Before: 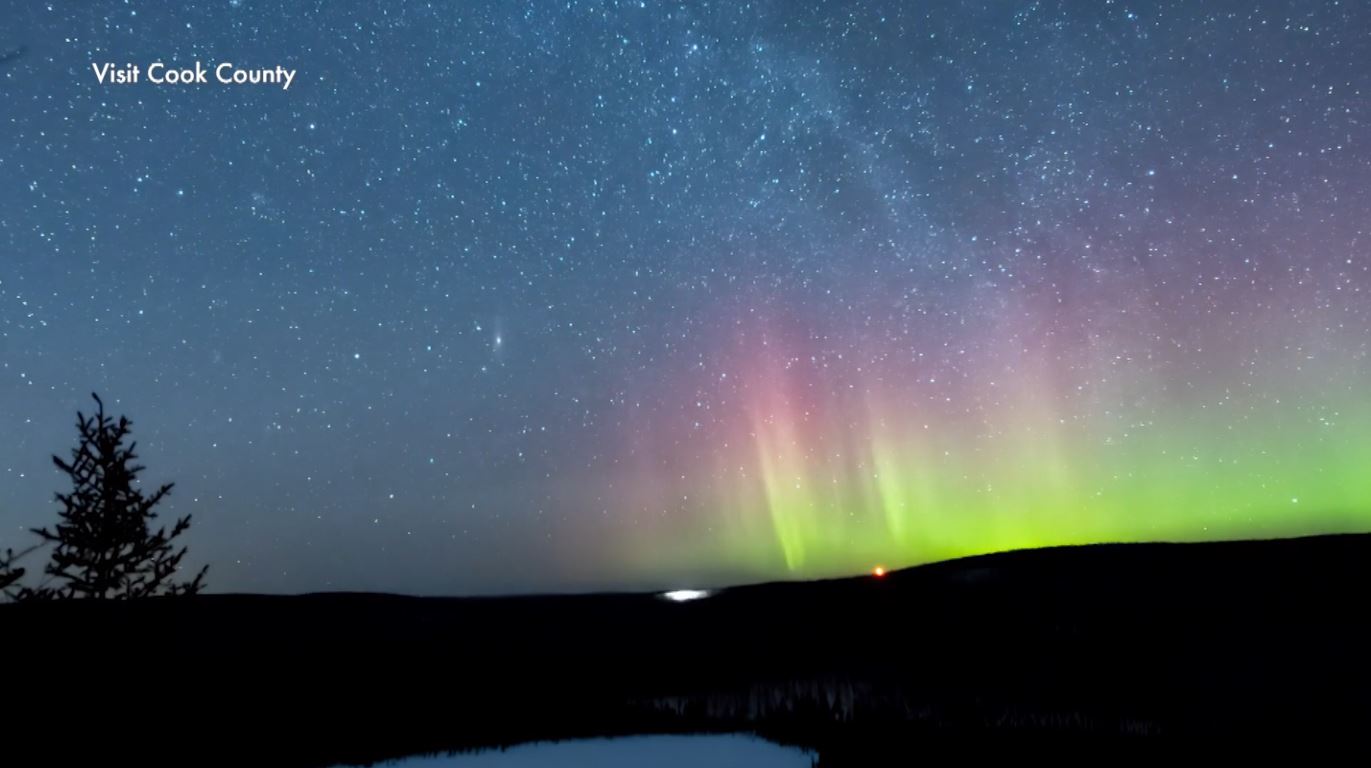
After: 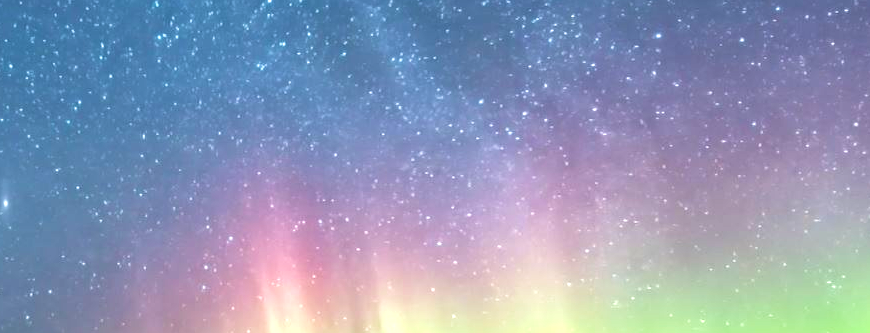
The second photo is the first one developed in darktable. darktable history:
local contrast: on, module defaults
crop: left 35.992%, top 17.944%, right 0.538%, bottom 38.624%
velvia: on, module defaults
exposure: black level correction 0, exposure 0.7 EV, compensate highlight preservation false
